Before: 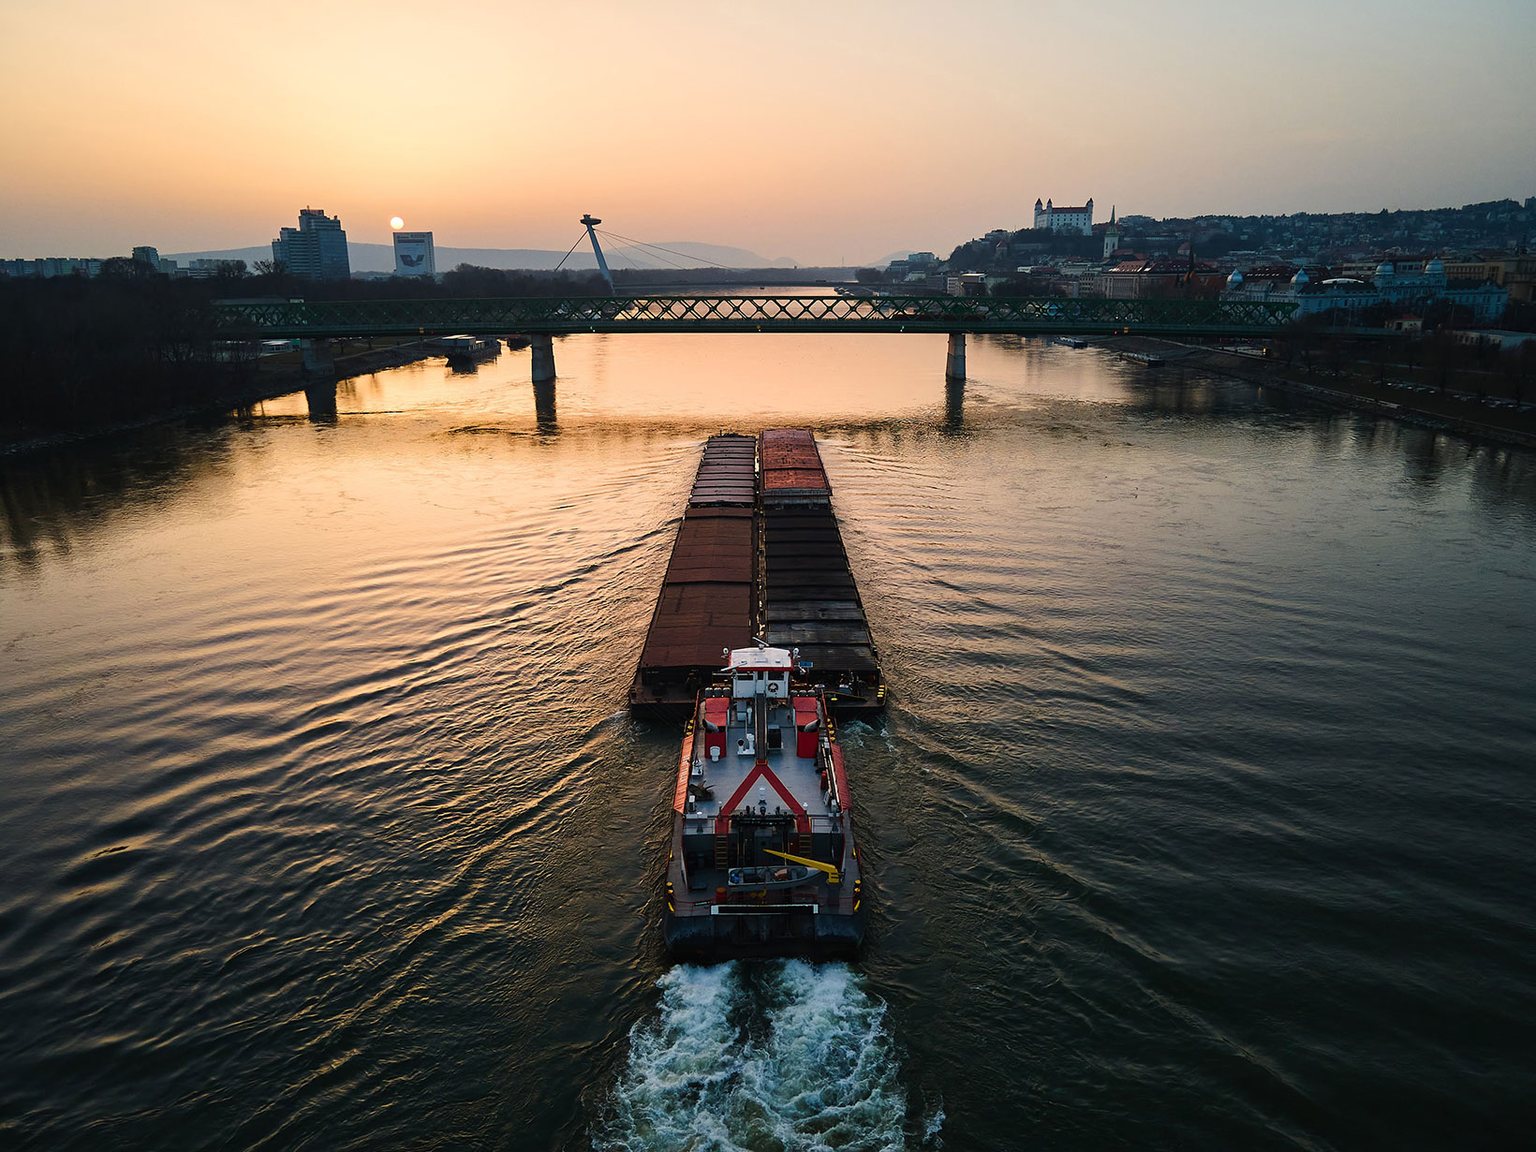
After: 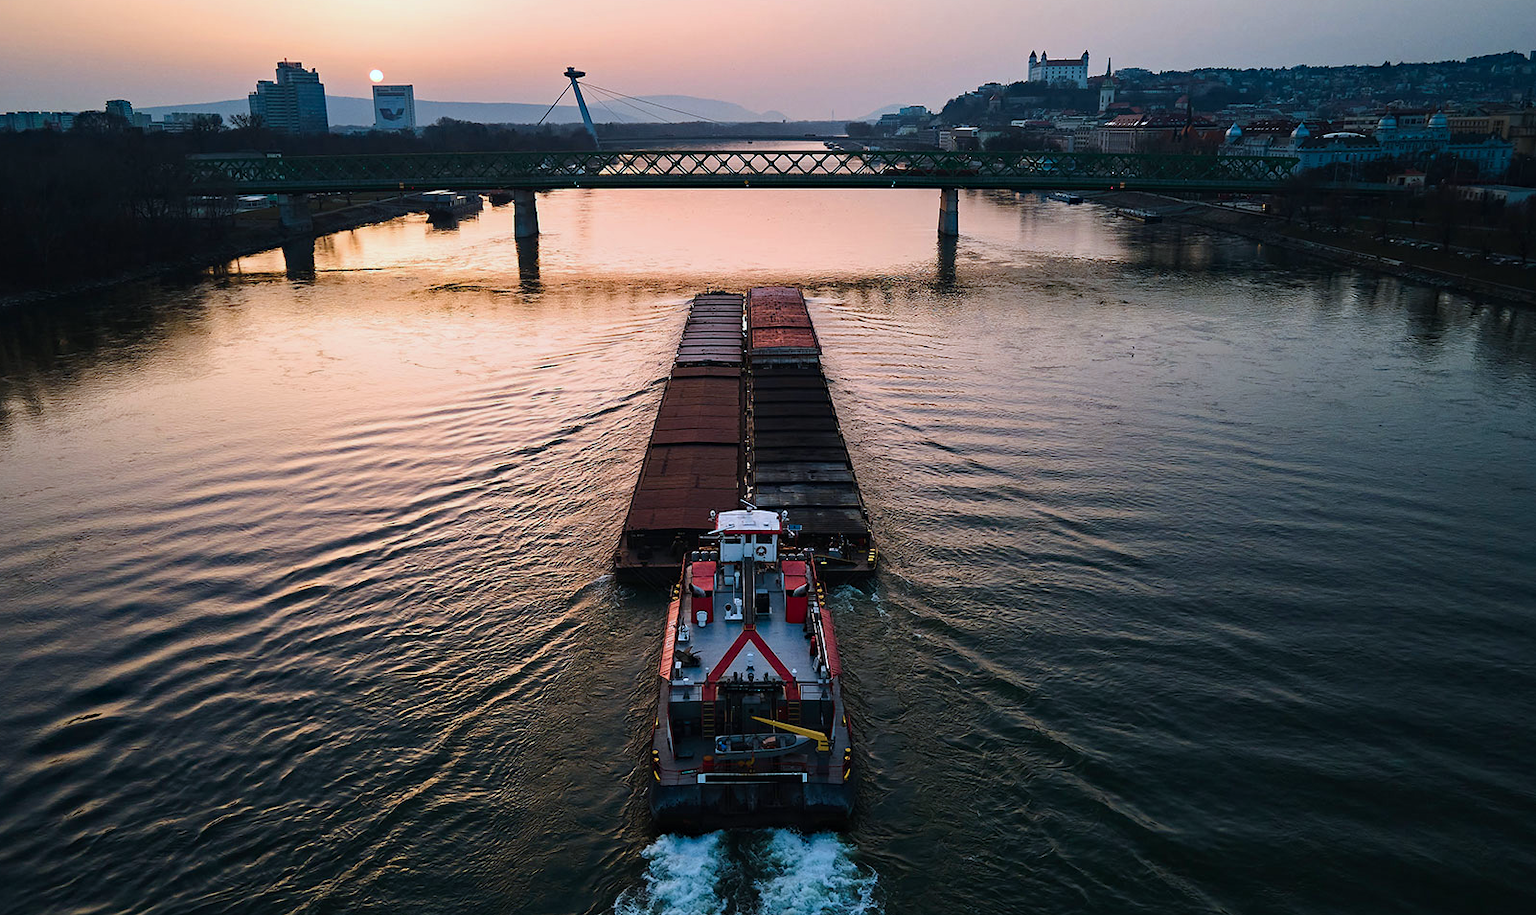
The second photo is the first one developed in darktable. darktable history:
crop and rotate: left 1.931%, top 12.987%, right 0.267%, bottom 9.334%
color correction: highlights a* -2.29, highlights b* -18.14
haze removal: compatibility mode true, adaptive false
